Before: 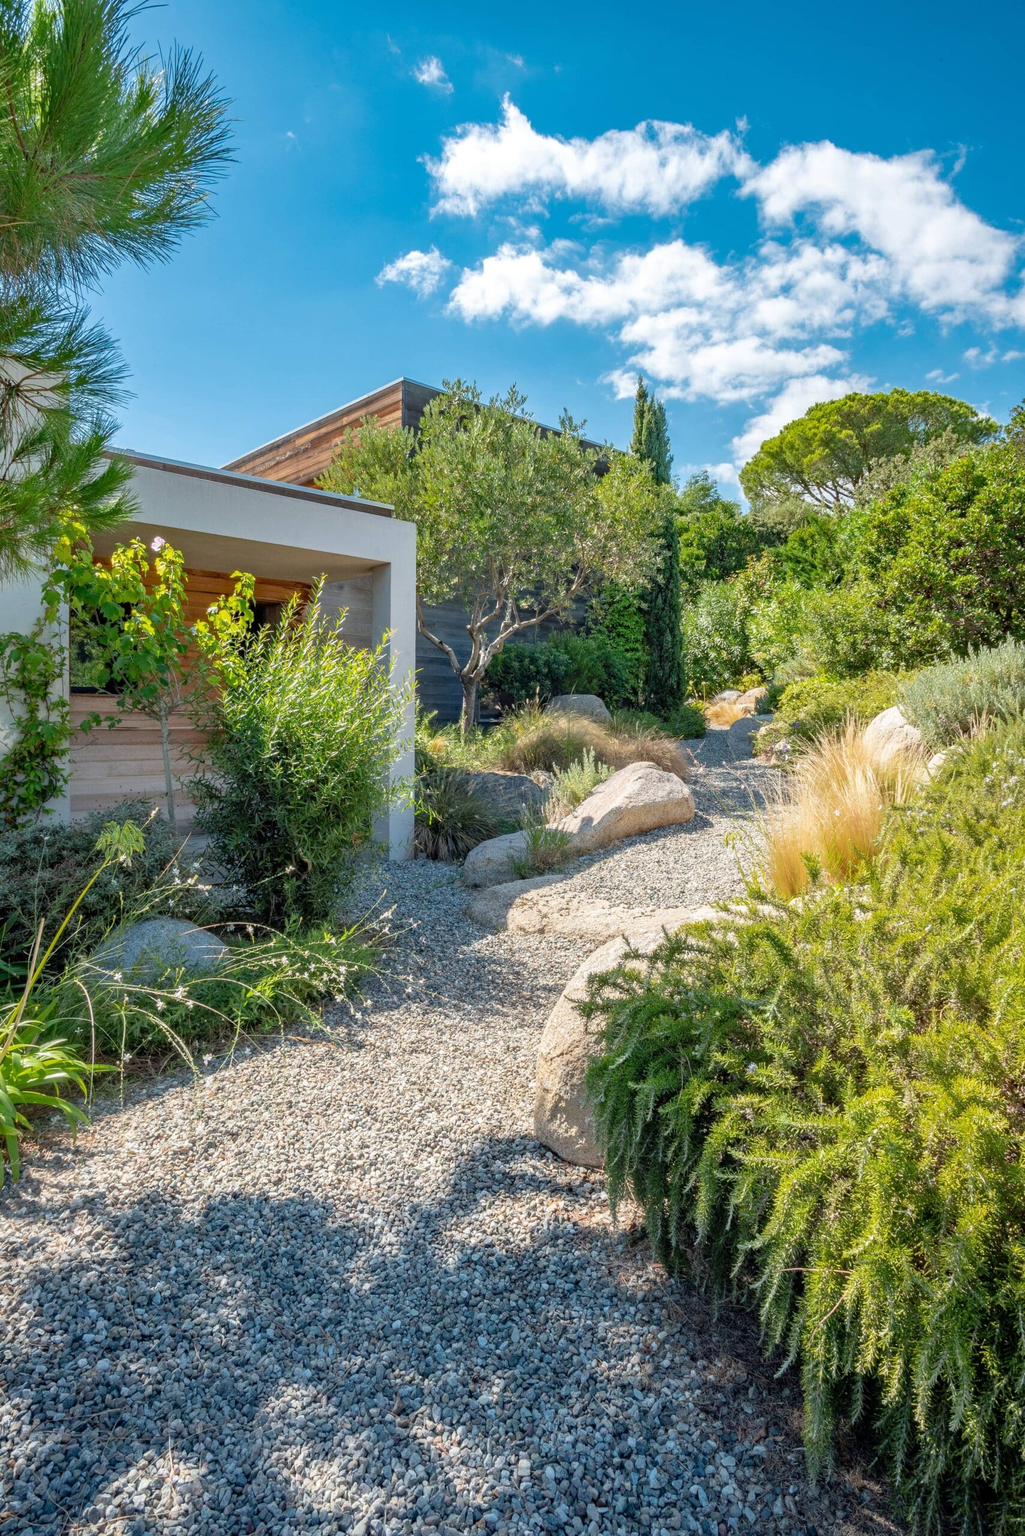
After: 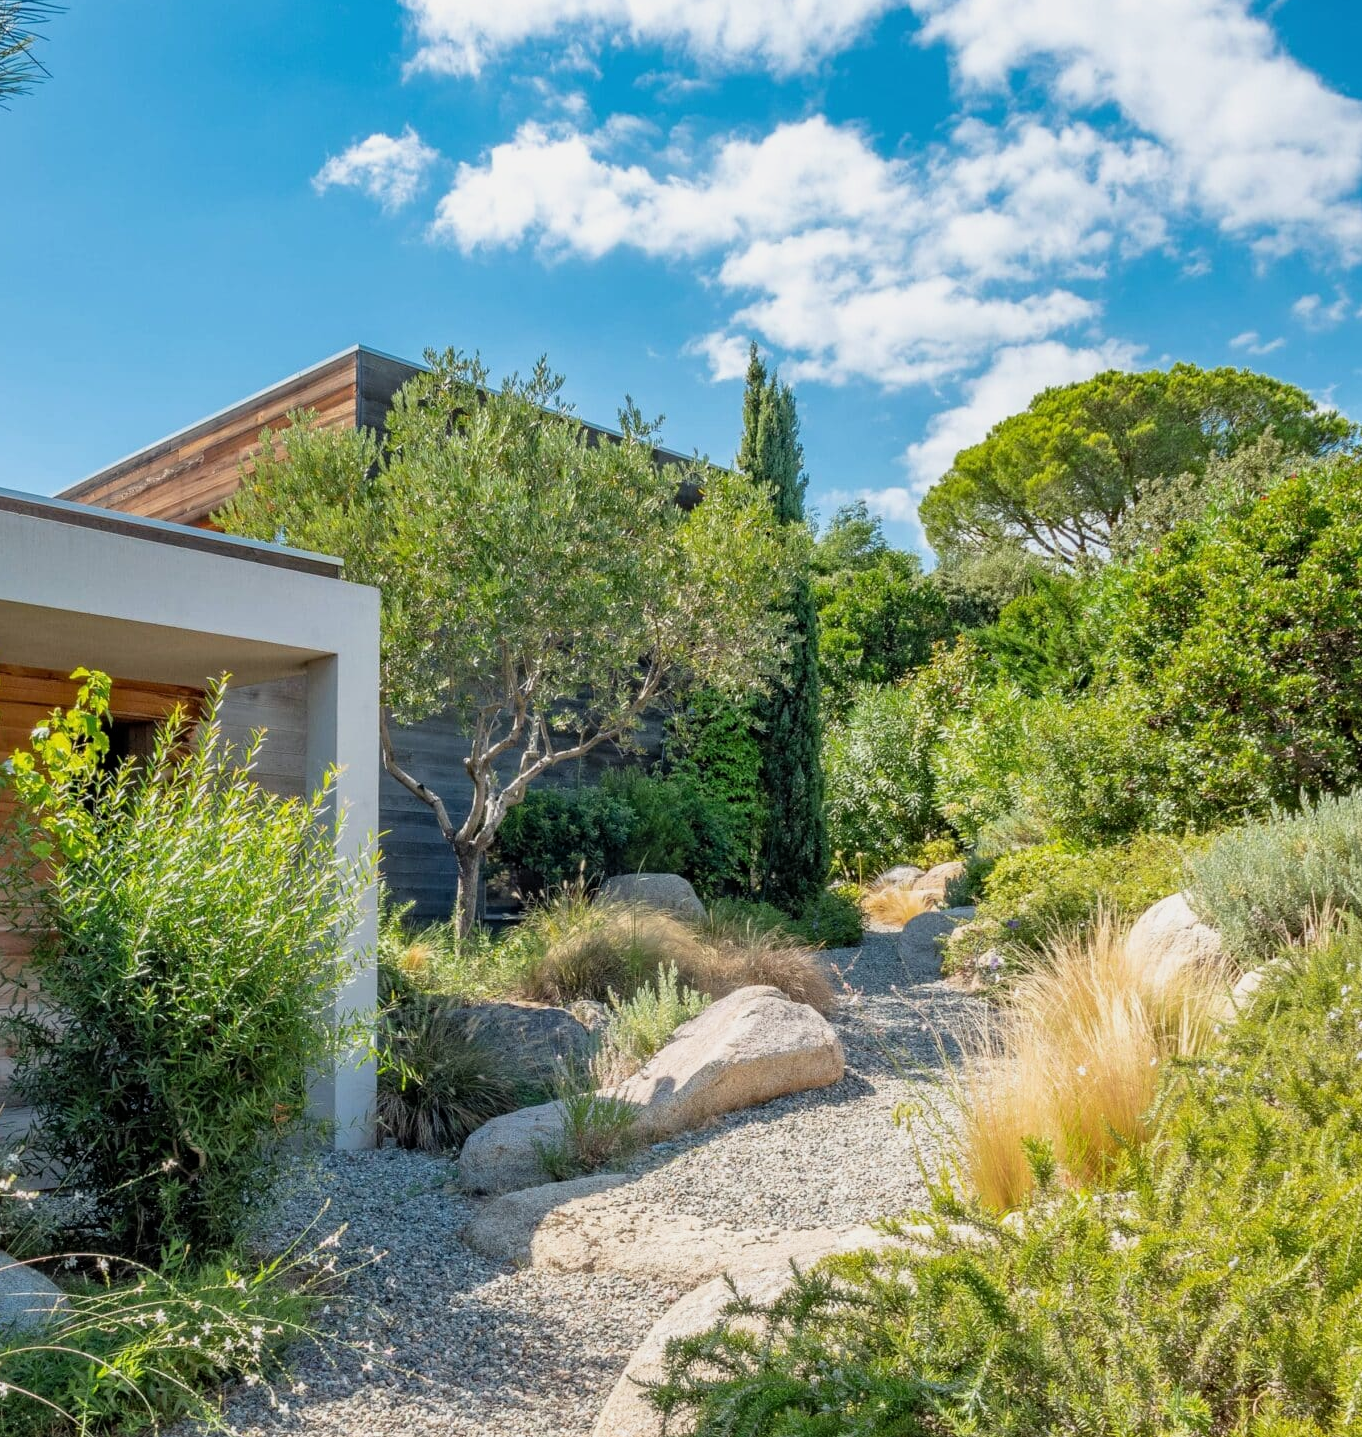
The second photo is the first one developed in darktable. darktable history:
filmic rgb: black relative exposure -9.55 EV, white relative exposure 3.02 EV, threshold 5.97 EV, hardness 6.12, enable highlight reconstruction true
crop: left 18.376%, top 11.105%, right 1.906%, bottom 32.728%
